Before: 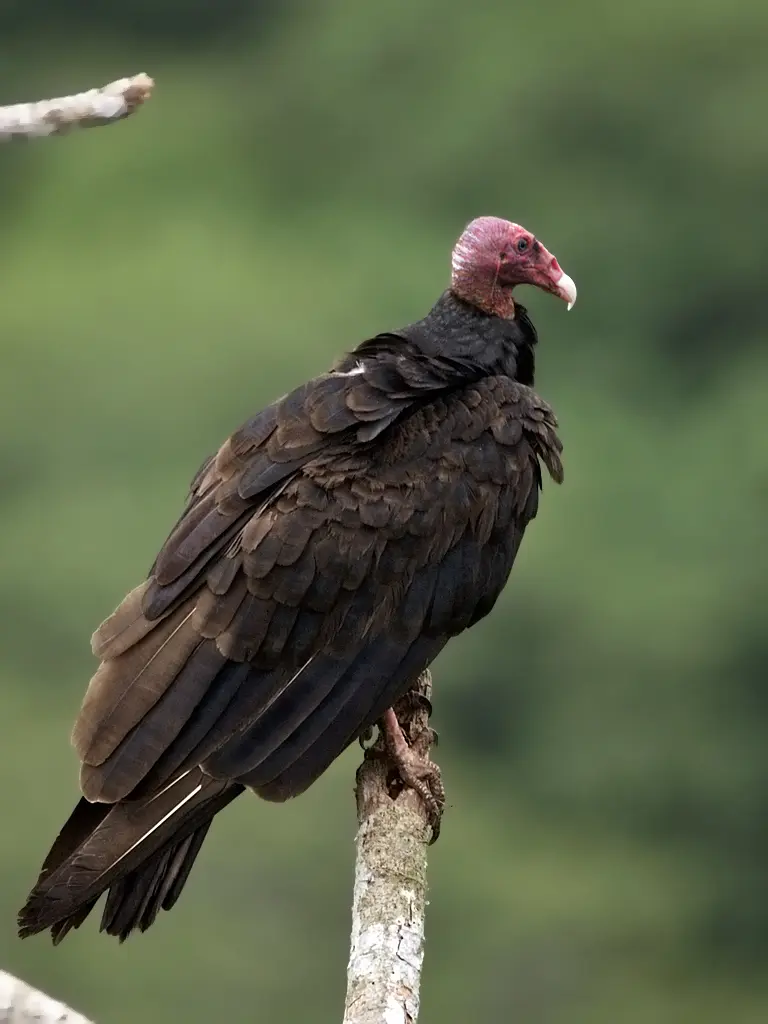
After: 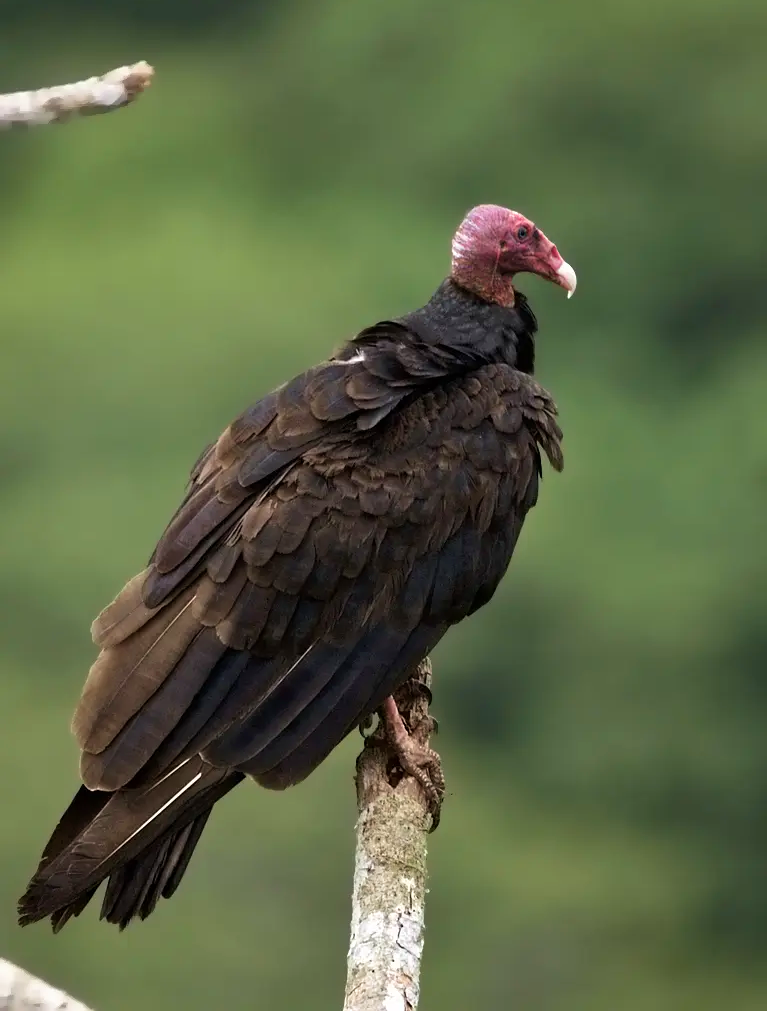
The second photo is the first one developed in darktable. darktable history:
velvia: on, module defaults
crop: top 1.195%, right 0.059%
